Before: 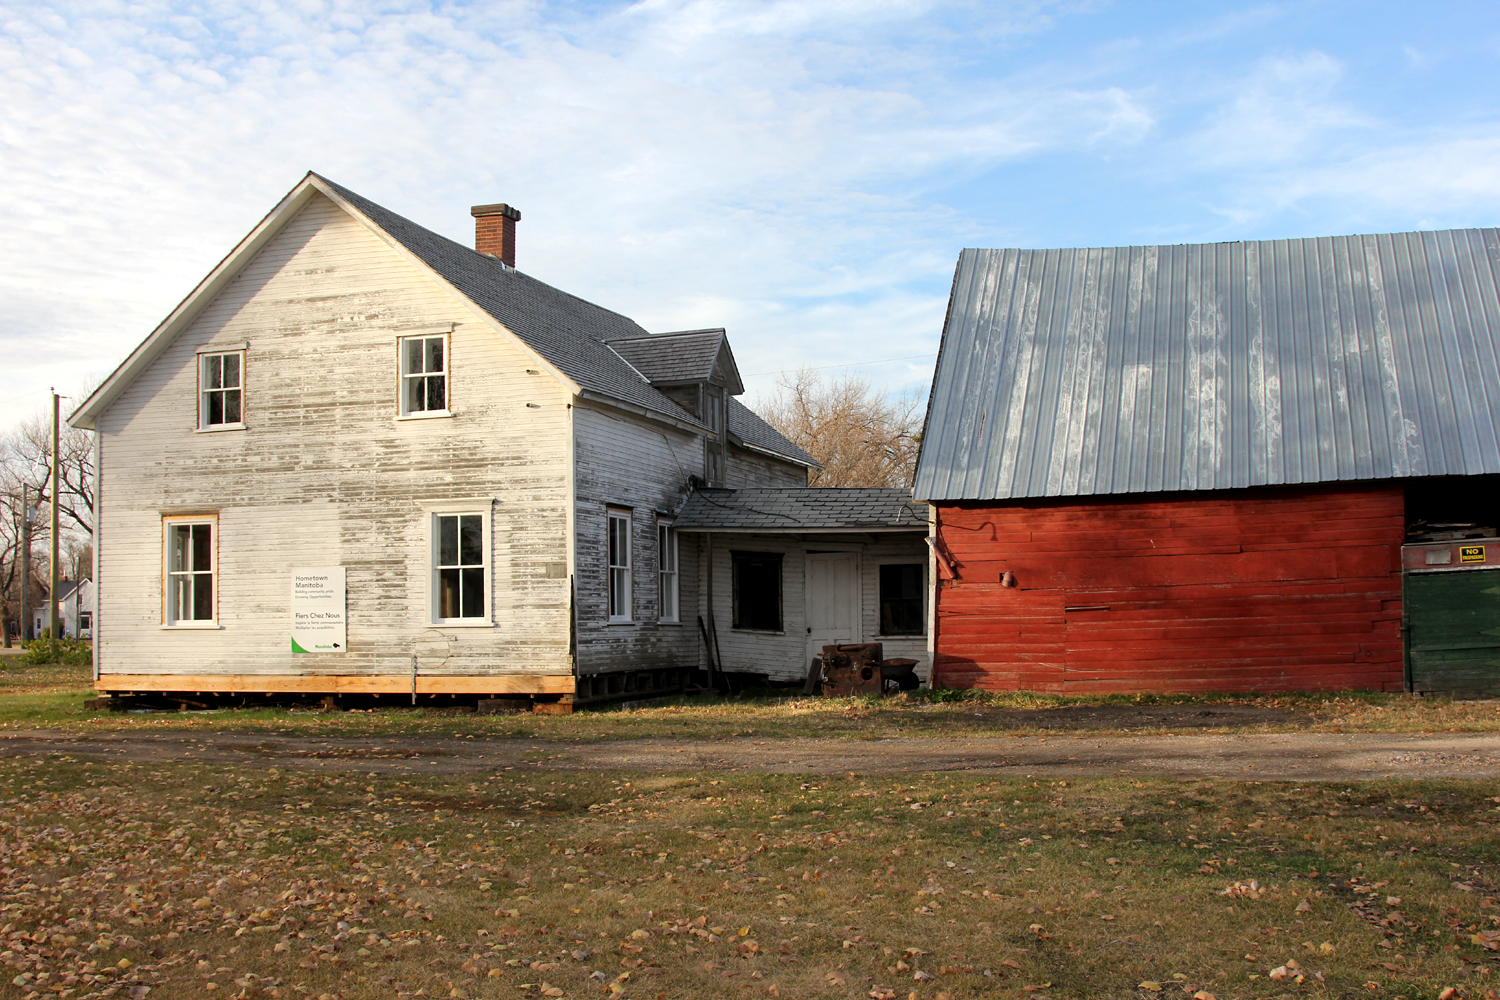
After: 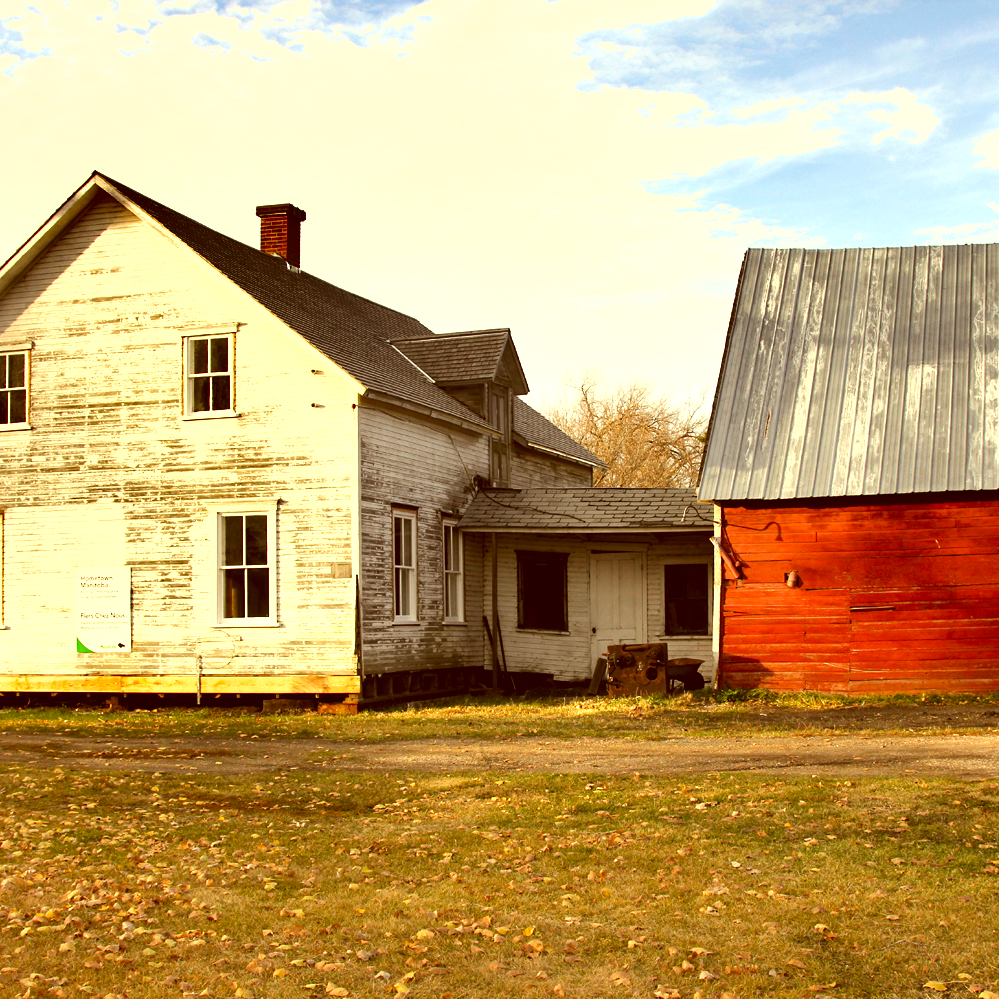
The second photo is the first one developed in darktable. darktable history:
color correction: highlights a* 1.12, highlights b* 24.26, shadows a* 15.58, shadows b* 24.26
crop and rotate: left 14.385%, right 18.948%
shadows and highlights: soften with gaussian
exposure: black level correction 0, exposure 1.1 EV, compensate exposure bias true, compensate highlight preservation false
graduated density: on, module defaults
